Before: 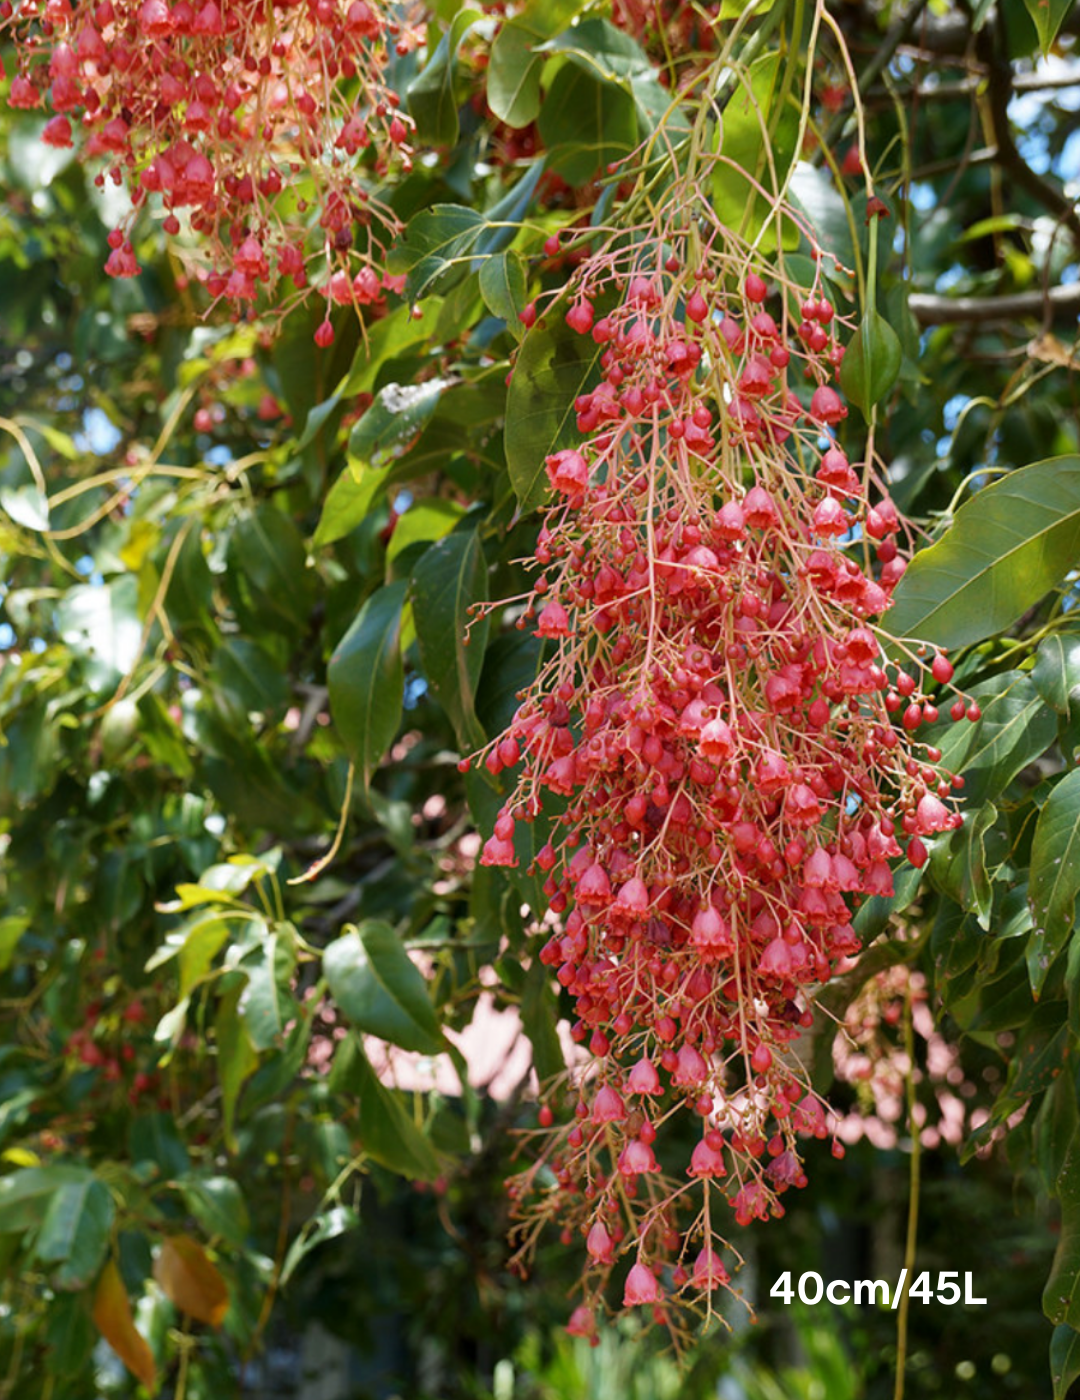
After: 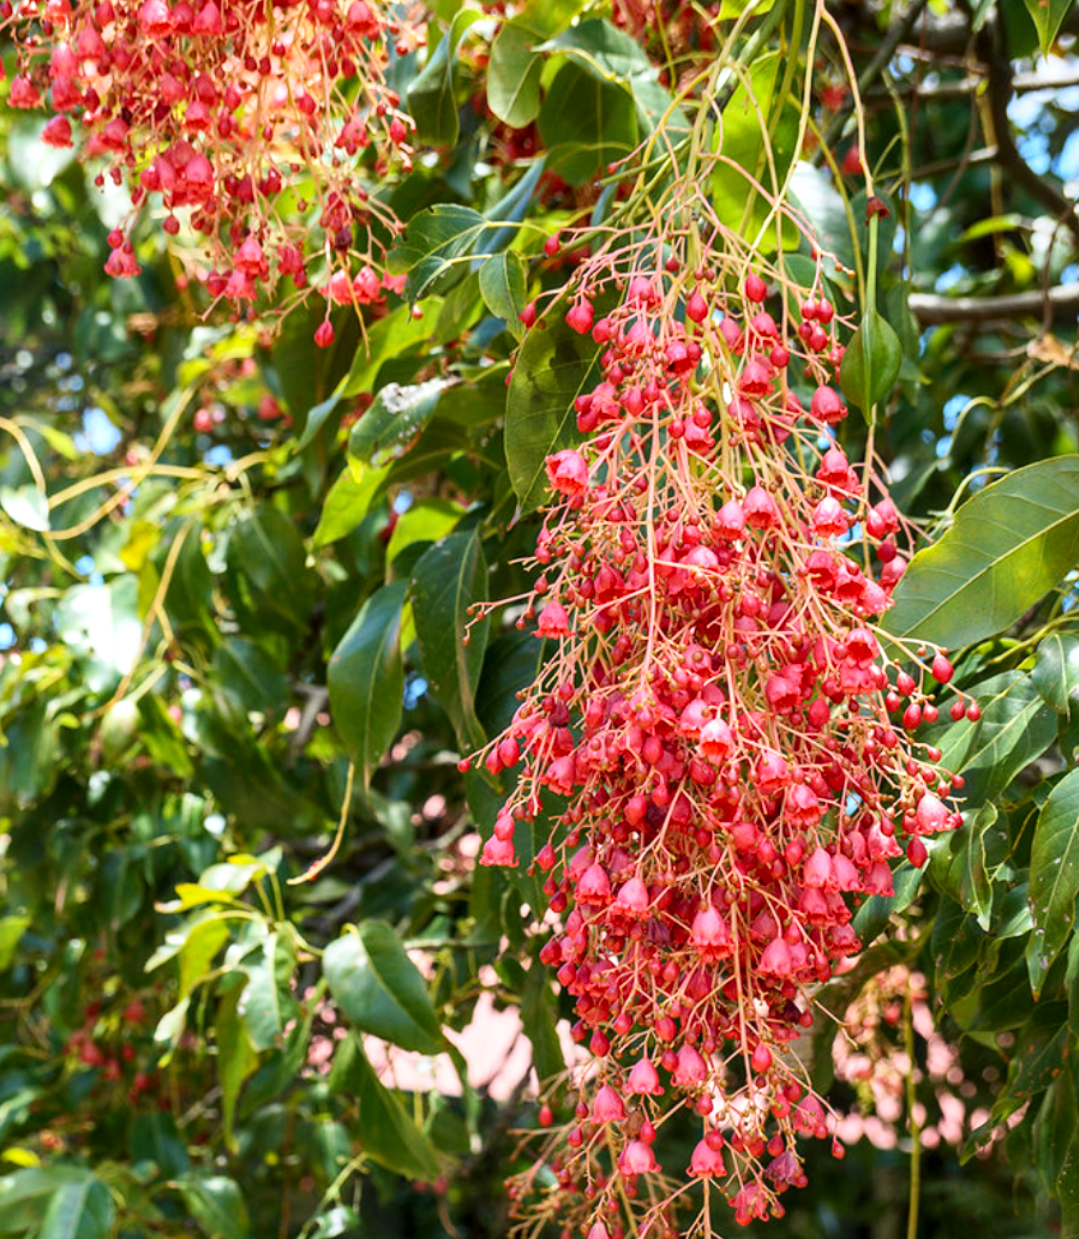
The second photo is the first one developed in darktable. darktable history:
local contrast: on, module defaults
crop and rotate: top 0%, bottom 11.49%
contrast brightness saturation: contrast 0.2, brightness 0.16, saturation 0.22
